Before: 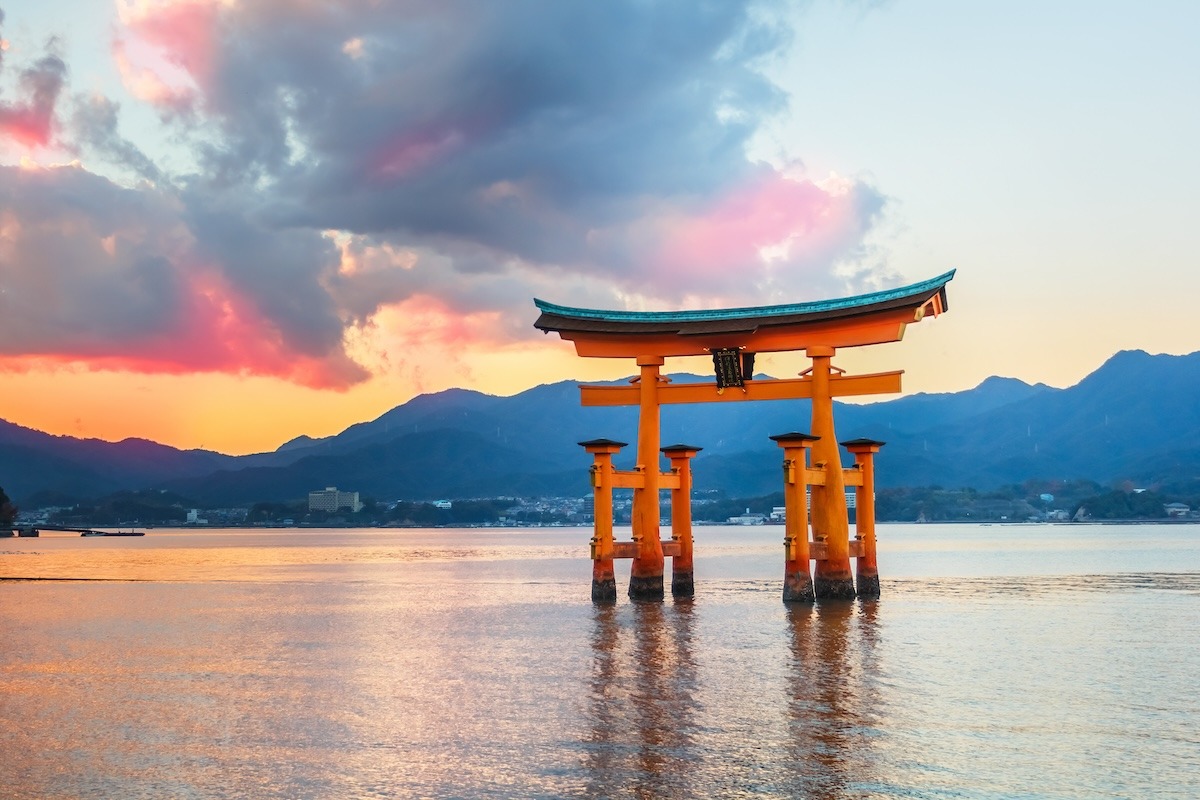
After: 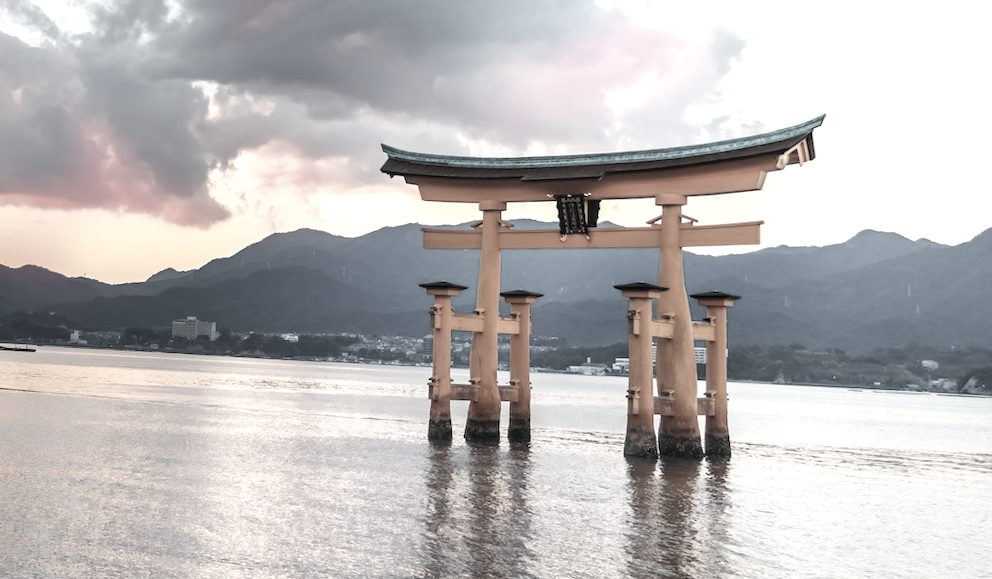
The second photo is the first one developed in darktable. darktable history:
exposure: black level correction 0.001, exposure 0.5 EV, compensate exposure bias true, compensate highlight preservation false
color correction: saturation 0.2
crop and rotate: left 4.842%, top 15.51%, right 10.668%
rotate and perspective: rotation 1.69°, lens shift (vertical) -0.023, lens shift (horizontal) -0.291, crop left 0.025, crop right 0.988, crop top 0.092, crop bottom 0.842
